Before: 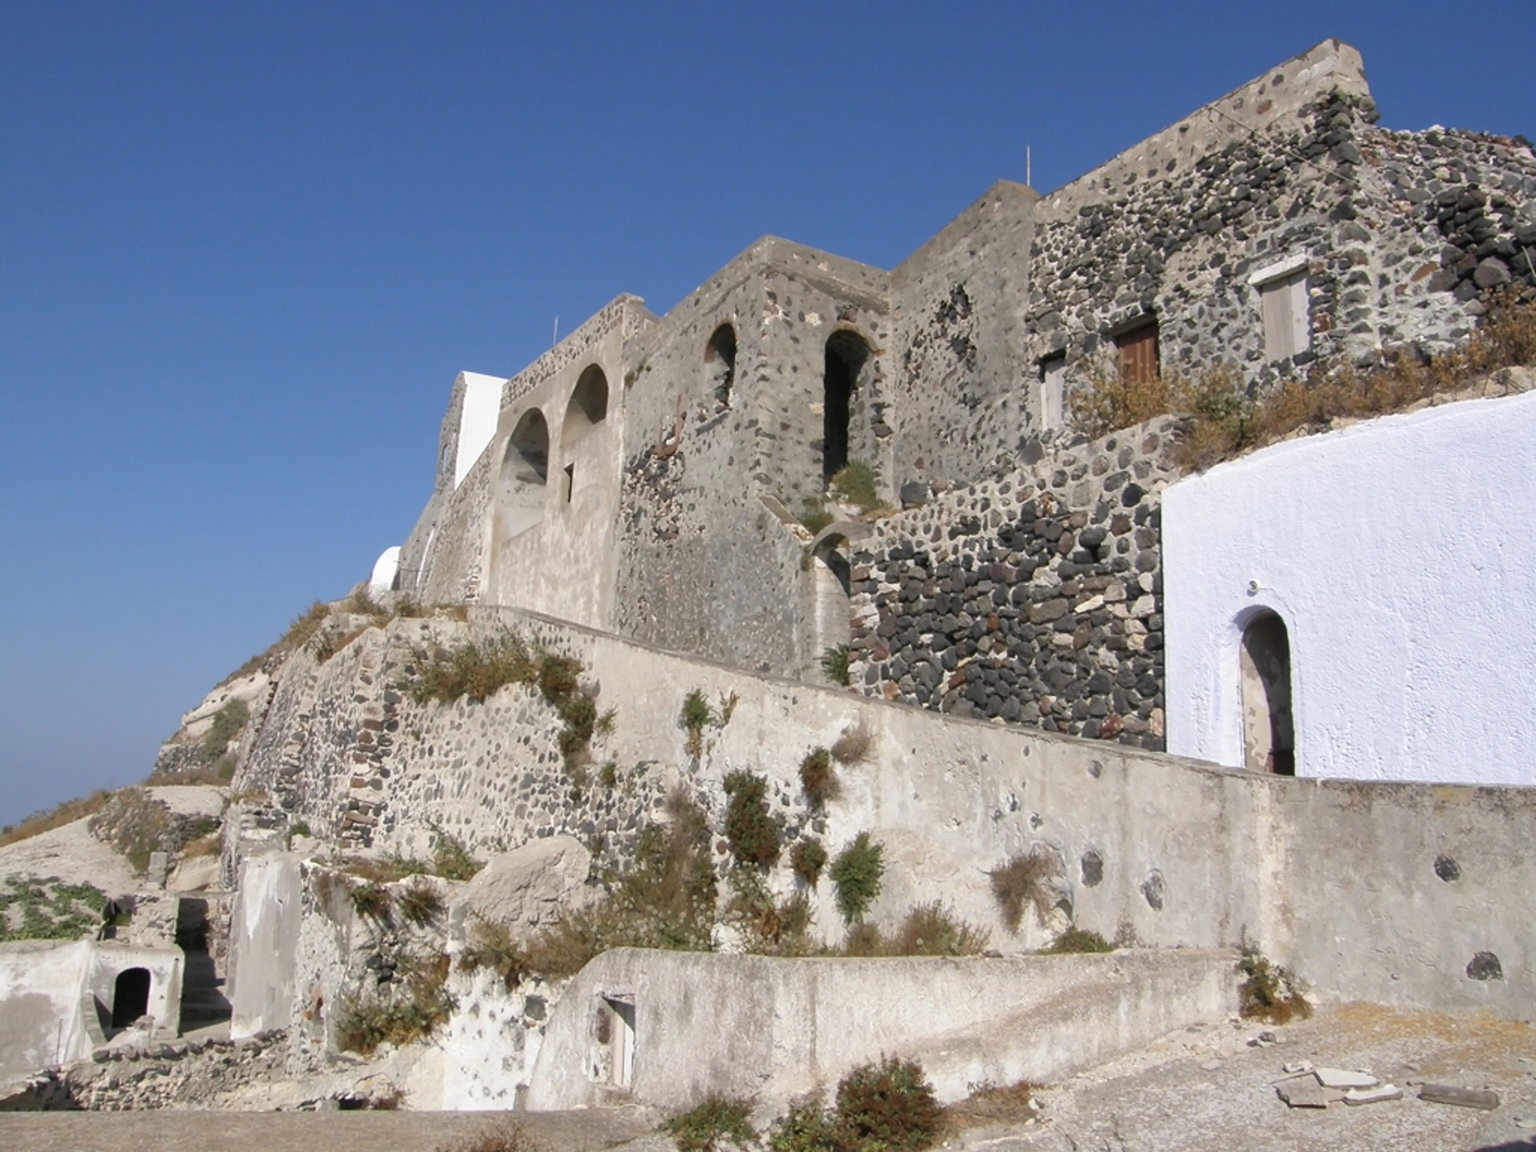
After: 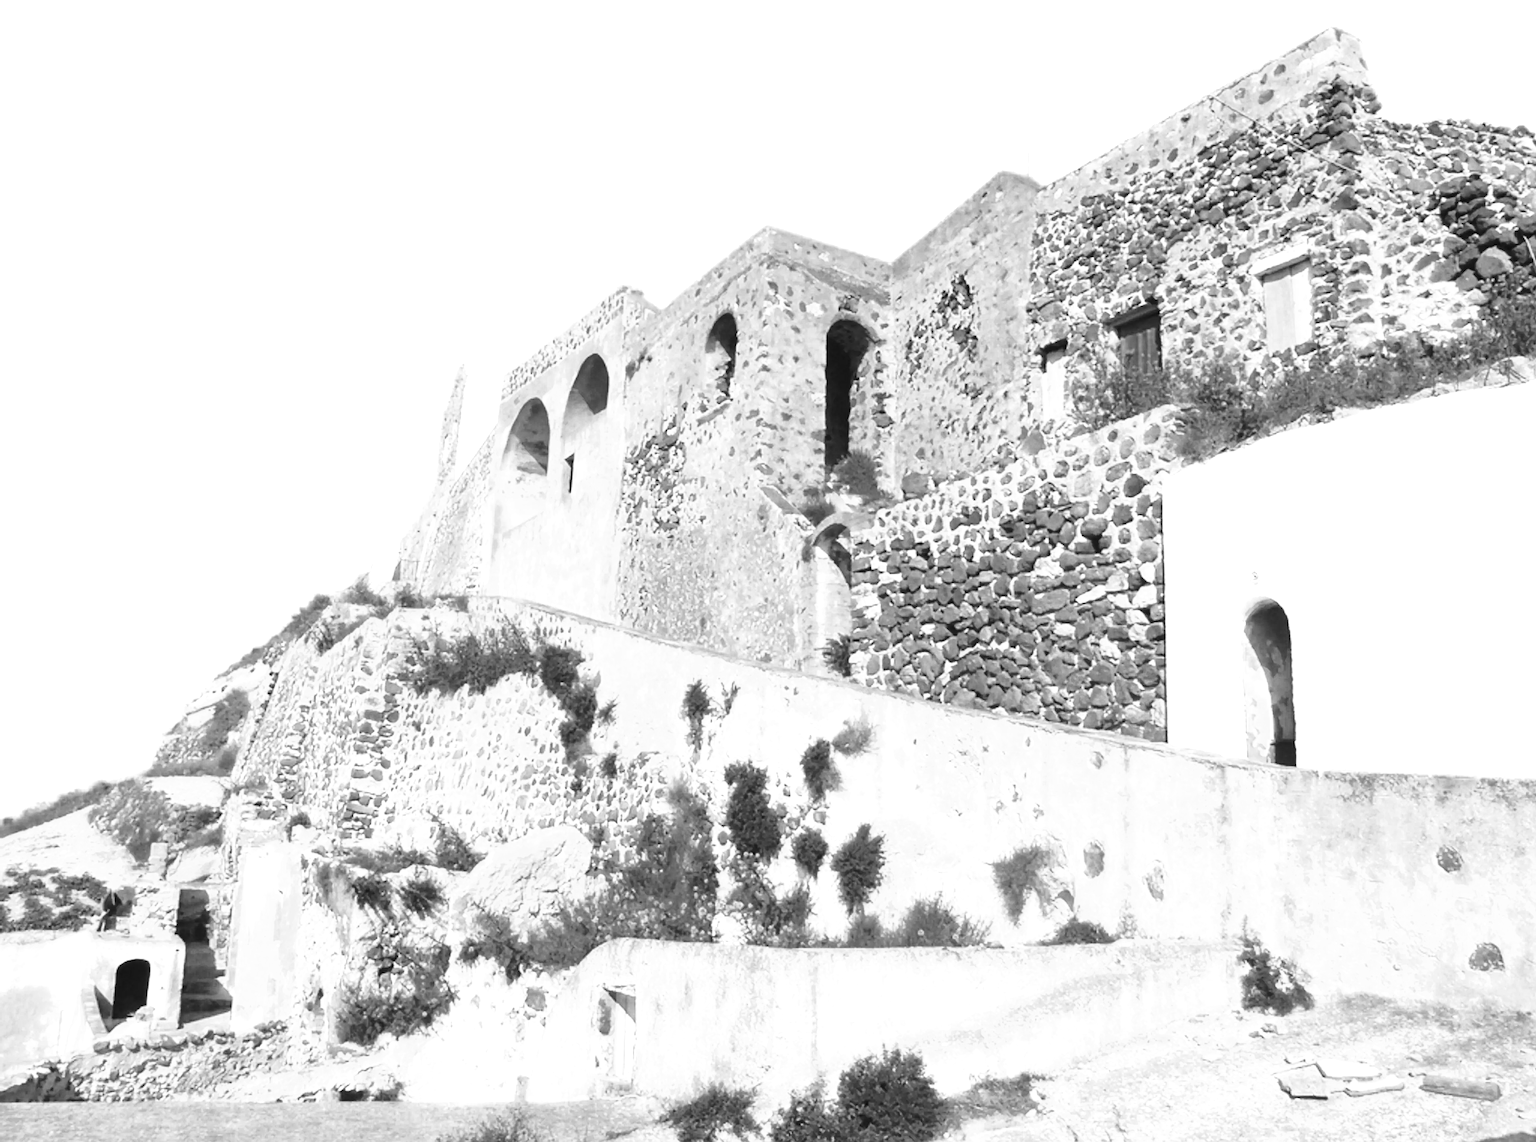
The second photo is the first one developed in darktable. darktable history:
crop: top 0.919%, right 0.094%
base curve: curves: ch0 [(0, 0) (0.036, 0.037) (0.121, 0.228) (0.46, 0.76) (0.859, 0.983) (1, 1)], preserve colors none
color zones: curves: ch0 [(0.287, 0.048) (0.493, 0.484) (0.737, 0.816)]; ch1 [(0, 0) (0.143, 0) (0.286, 0) (0.429, 0) (0.571, 0) (0.714, 0) (0.857, 0)]
sharpen: on, module defaults
exposure: black level correction 0, exposure 1.199 EV, compensate highlight preservation false
